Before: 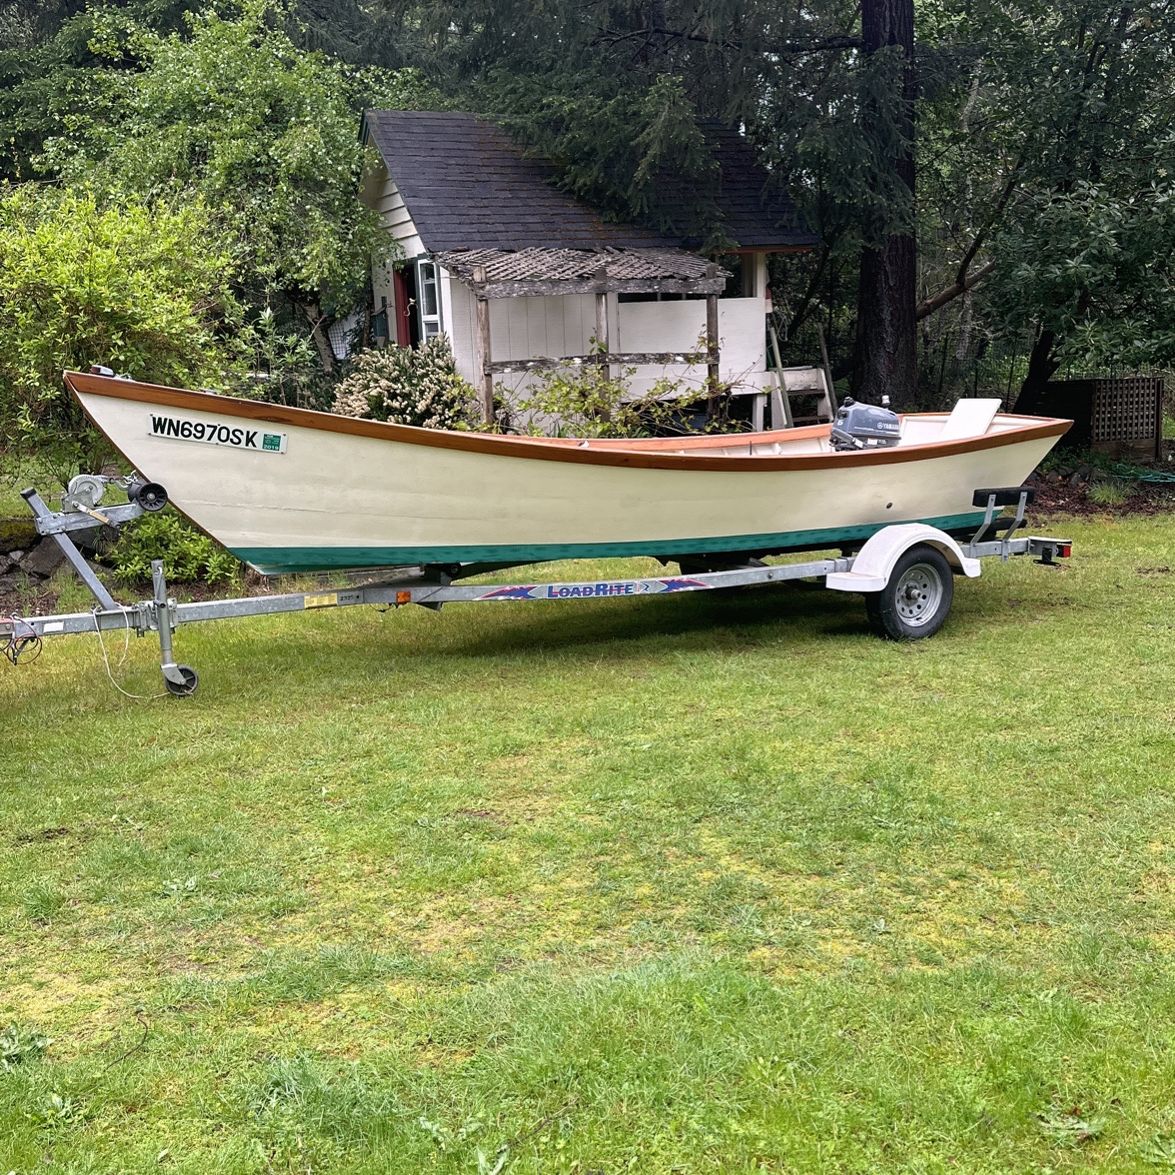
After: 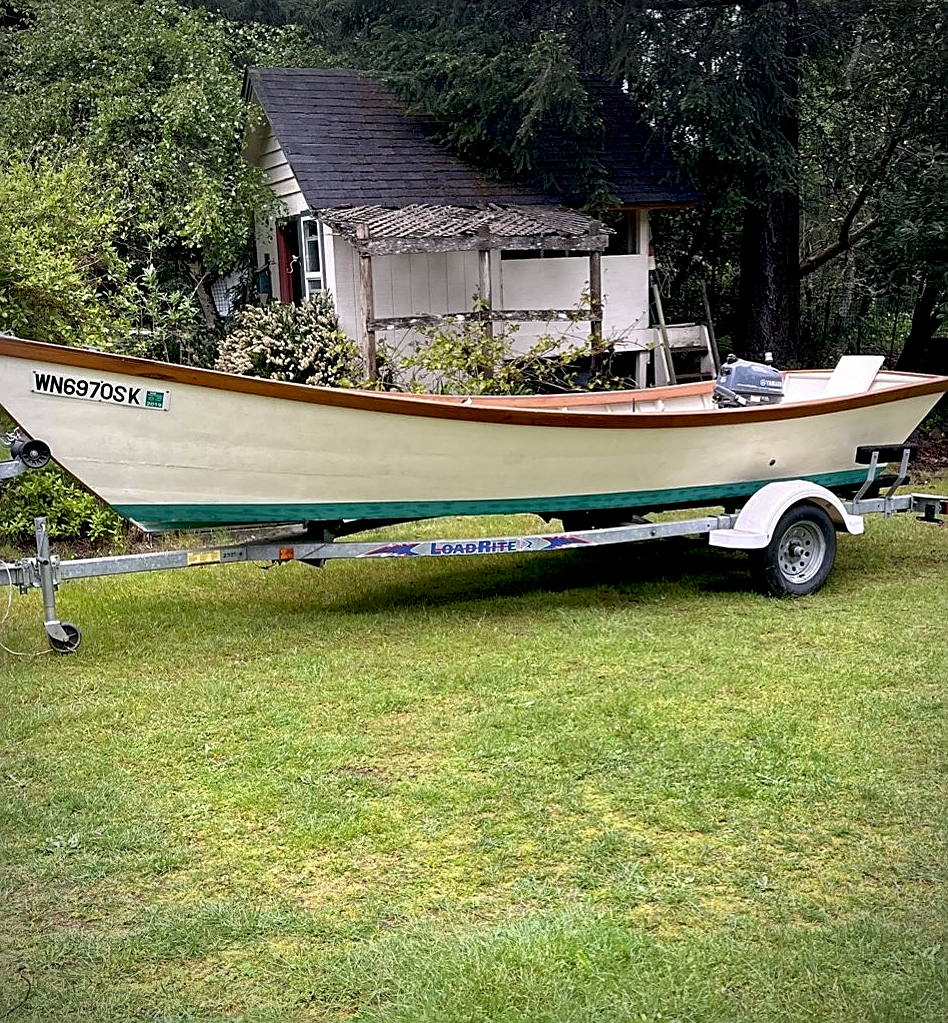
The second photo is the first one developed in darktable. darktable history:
crop: left 10.024%, top 3.661%, right 9.276%, bottom 9.202%
exposure: black level correction 0.01, exposure 0.015 EV, compensate highlight preservation false
color zones: curves: ch0 [(0.068, 0.464) (0.25, 0.5) (0.48, 0.508) (0.75, 0.536) (0.886, 0.476) (0.967, 0.456)]; ch1 [(0.066, 0.456) (0.25, 0.5) (0.616, 0.508) (0.746, 0.56) (0.934, 0.444)]
vignetting: brightness -0.579, saturation -0.267
sharpen: on, module defaults
